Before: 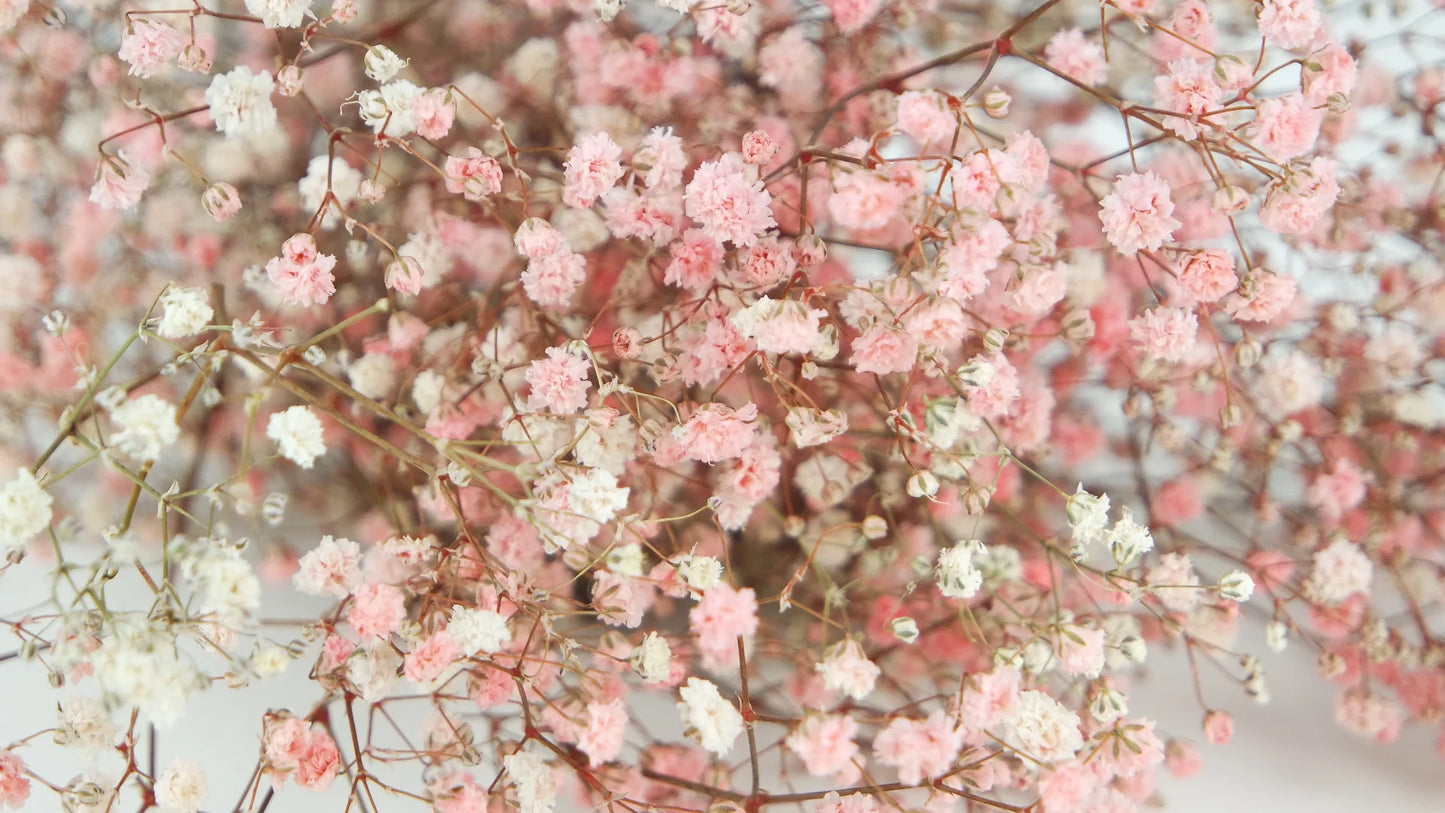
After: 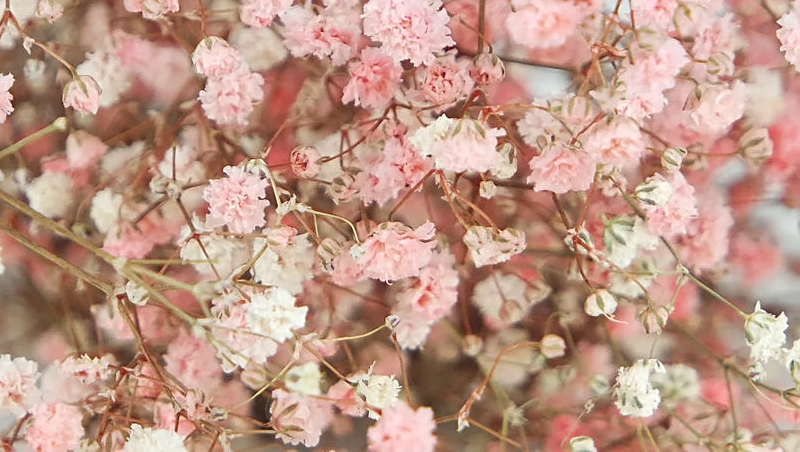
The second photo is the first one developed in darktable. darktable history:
sharpen: on, module defaults
crop and rotate: left 22.285%, top 22.34%, right 22.295%, bottom 22.057%
